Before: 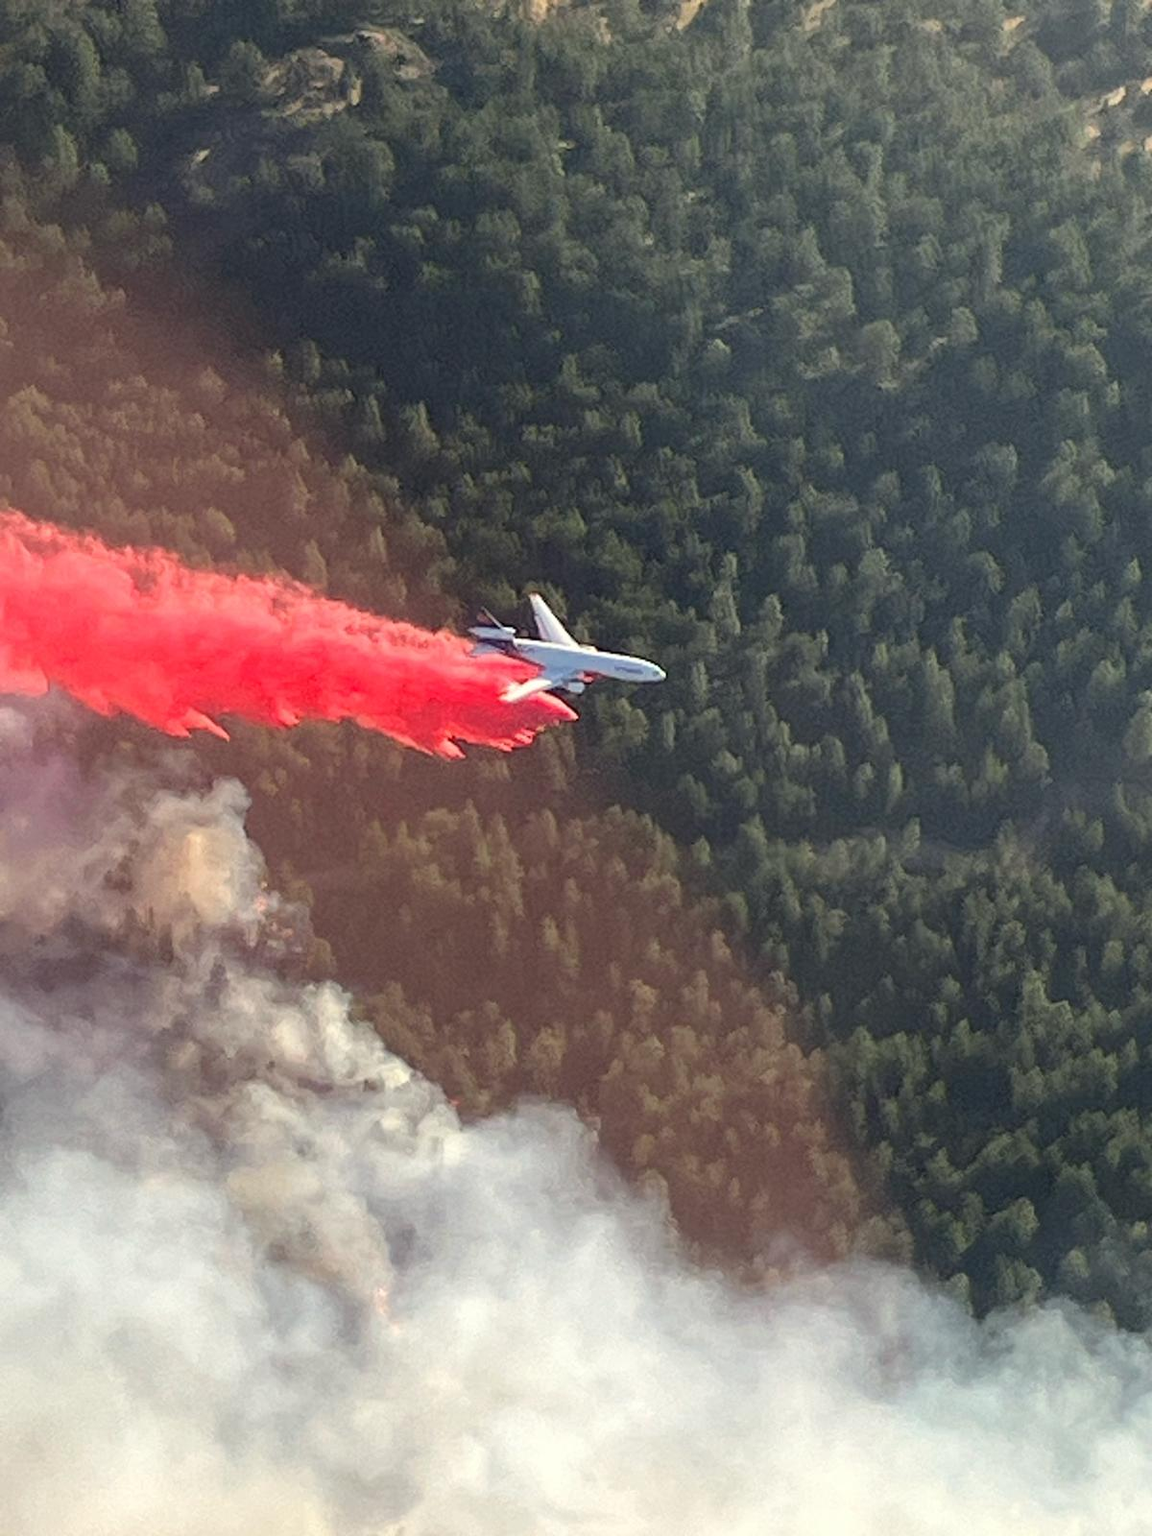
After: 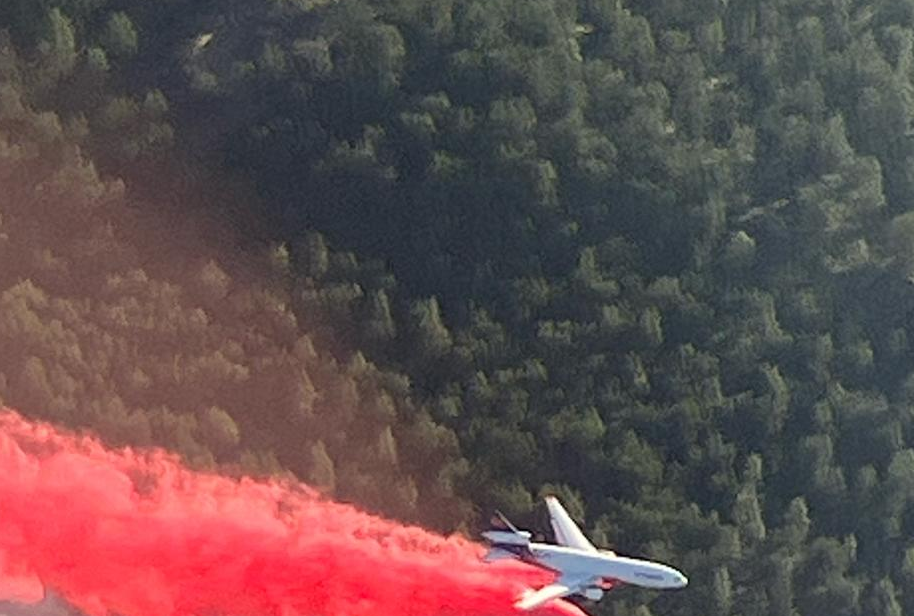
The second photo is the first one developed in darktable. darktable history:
crop: left 0.531%, top 7.643%, right 23.249%, bottom 53.808%
